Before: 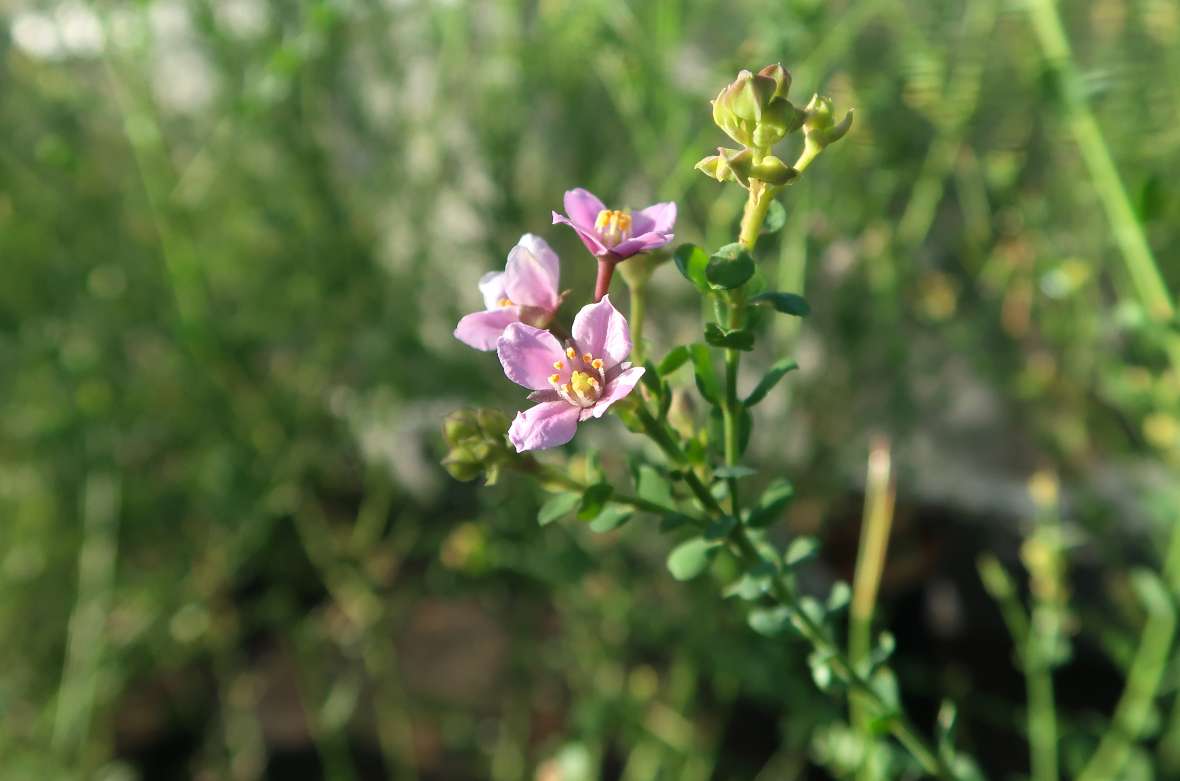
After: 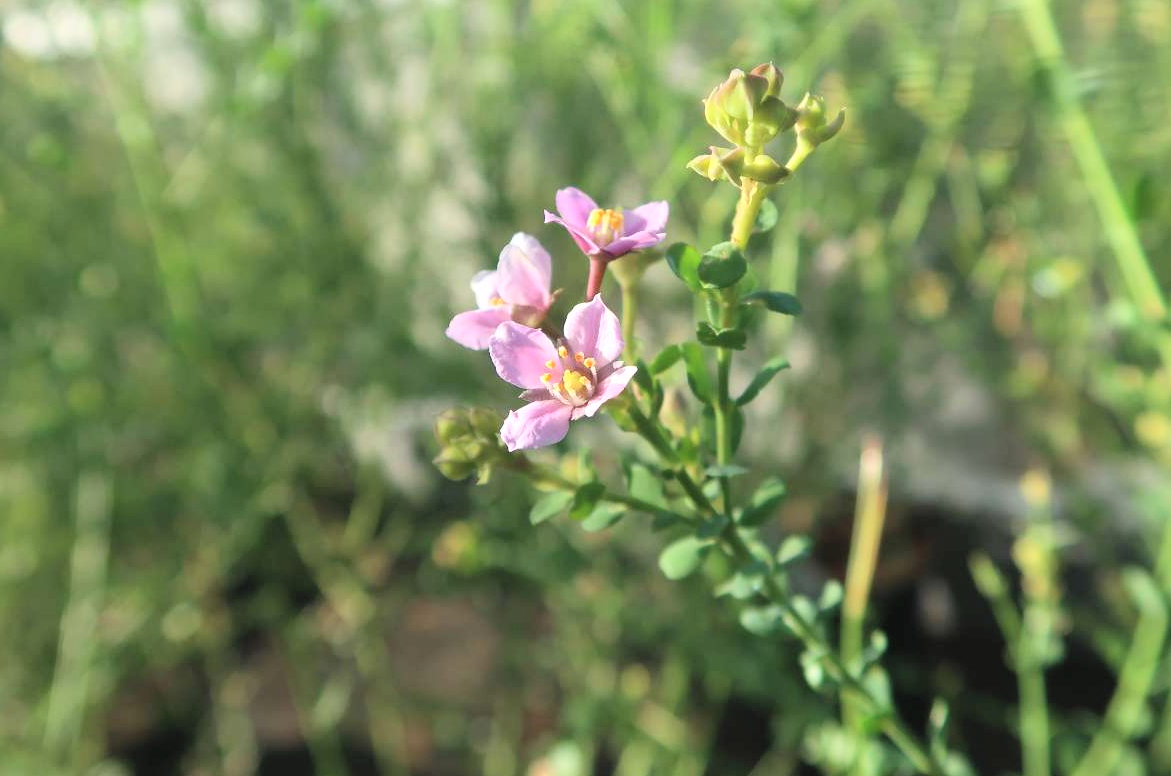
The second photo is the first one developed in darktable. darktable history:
contrast brightness saturation: contrast 0.138, brightness 0.229
crop and rotate: left 0.754%, top 0.183%, bottom 0.355%
